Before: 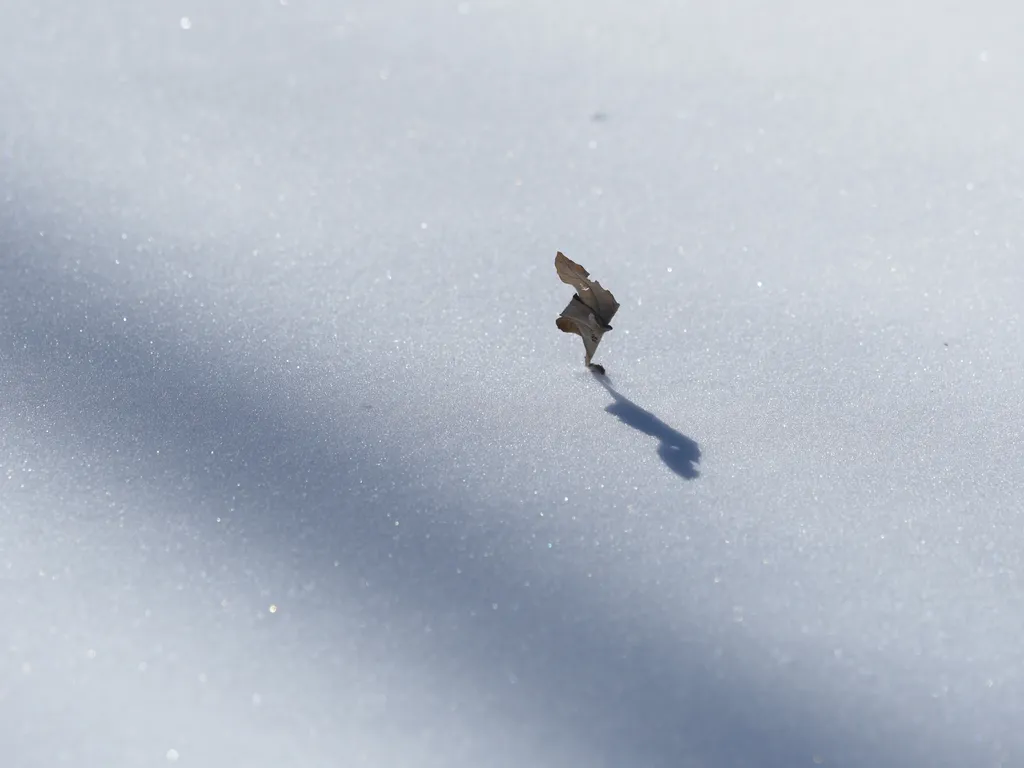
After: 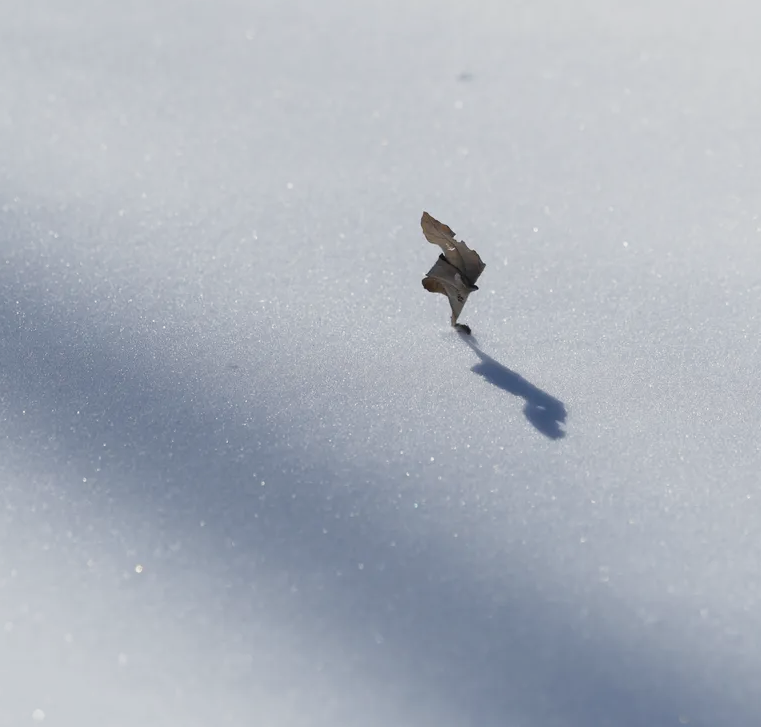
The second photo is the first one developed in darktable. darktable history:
filmic rgb: black relative exposure -11.31 EV, white relative exposure 3.26 EV, hardness 6.7, color science v4 (2020), iterations of high-quality reconstruction 0
crop and rotate: left 13.096%, top 5.336%, right 12.564%
